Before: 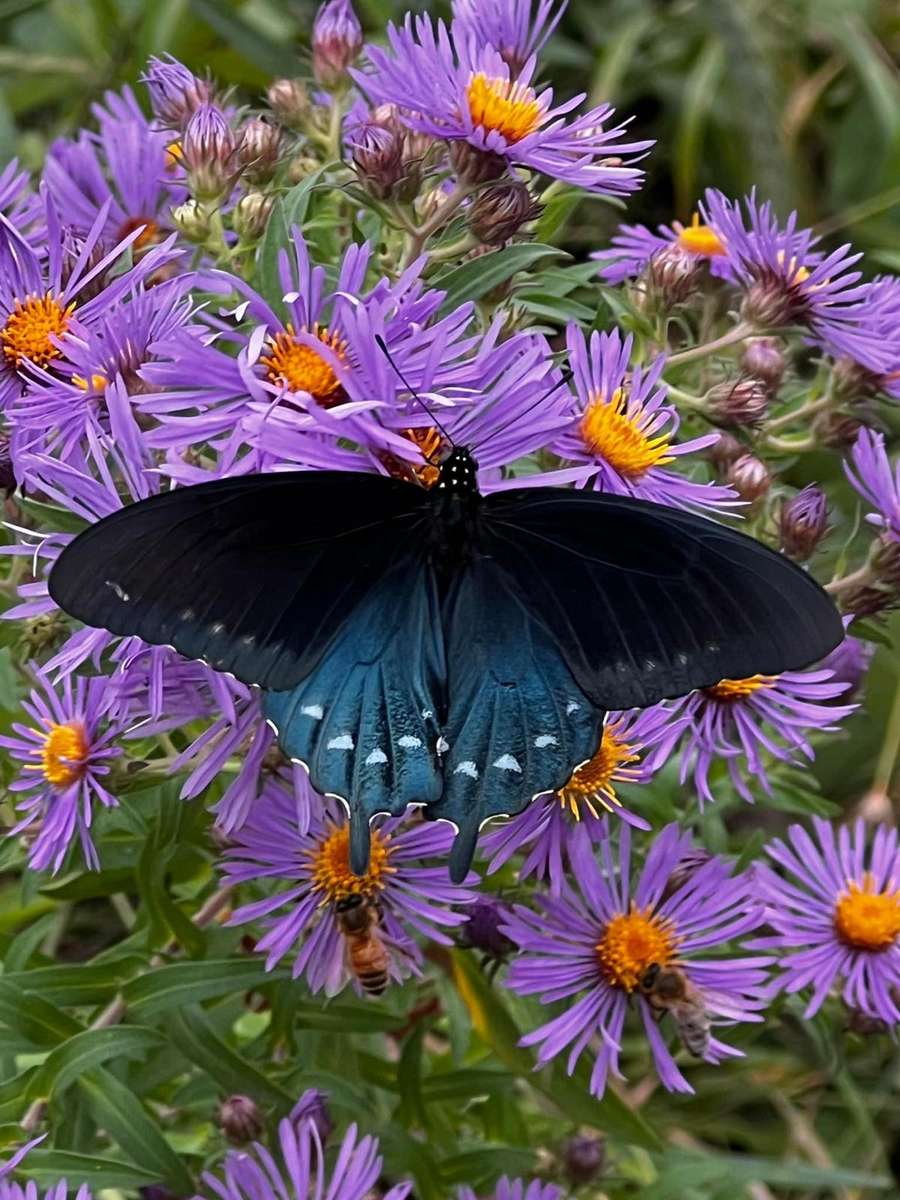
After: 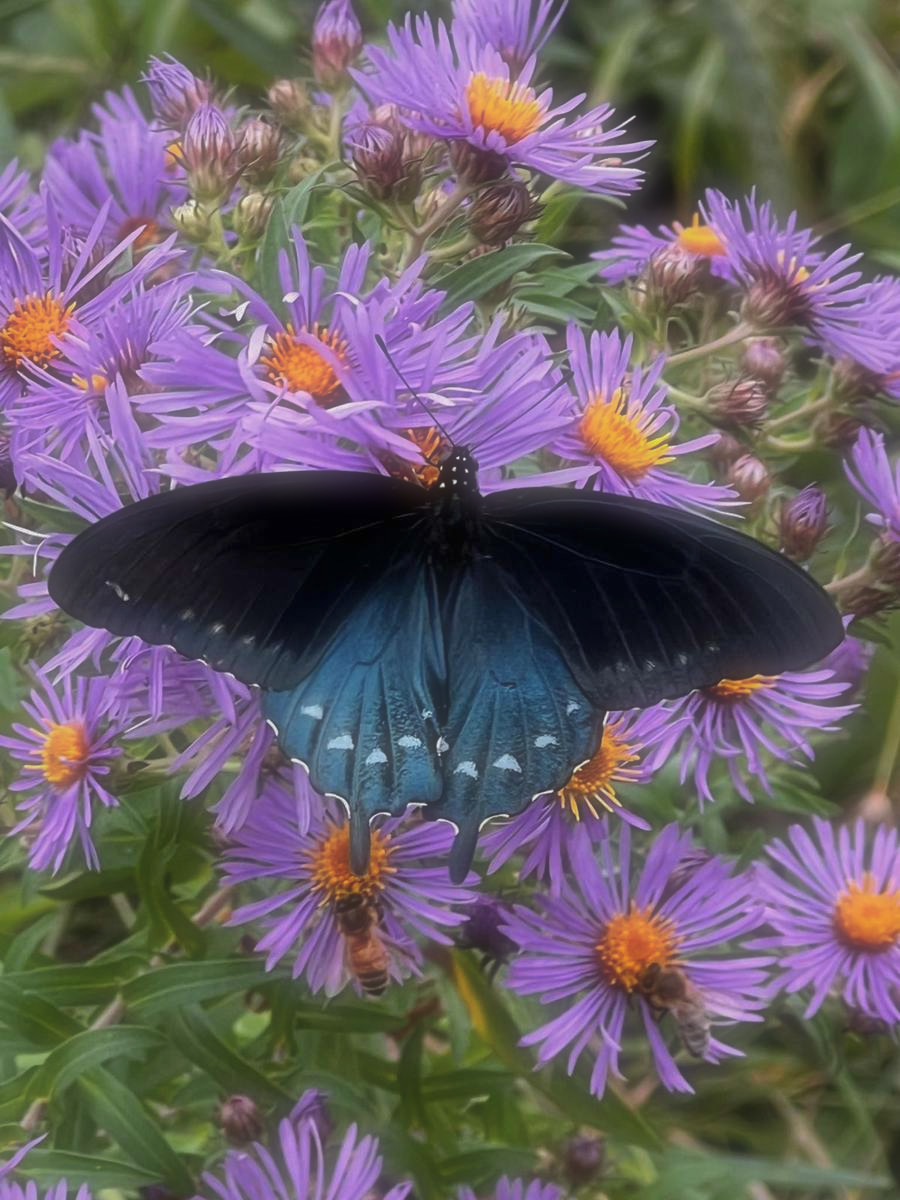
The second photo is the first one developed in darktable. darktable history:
shadows and highlights: shadows 40, highlights -60
soften: size 60.24%, saturation 65.46%, brightness 0.506 EV, mix 25.7%
